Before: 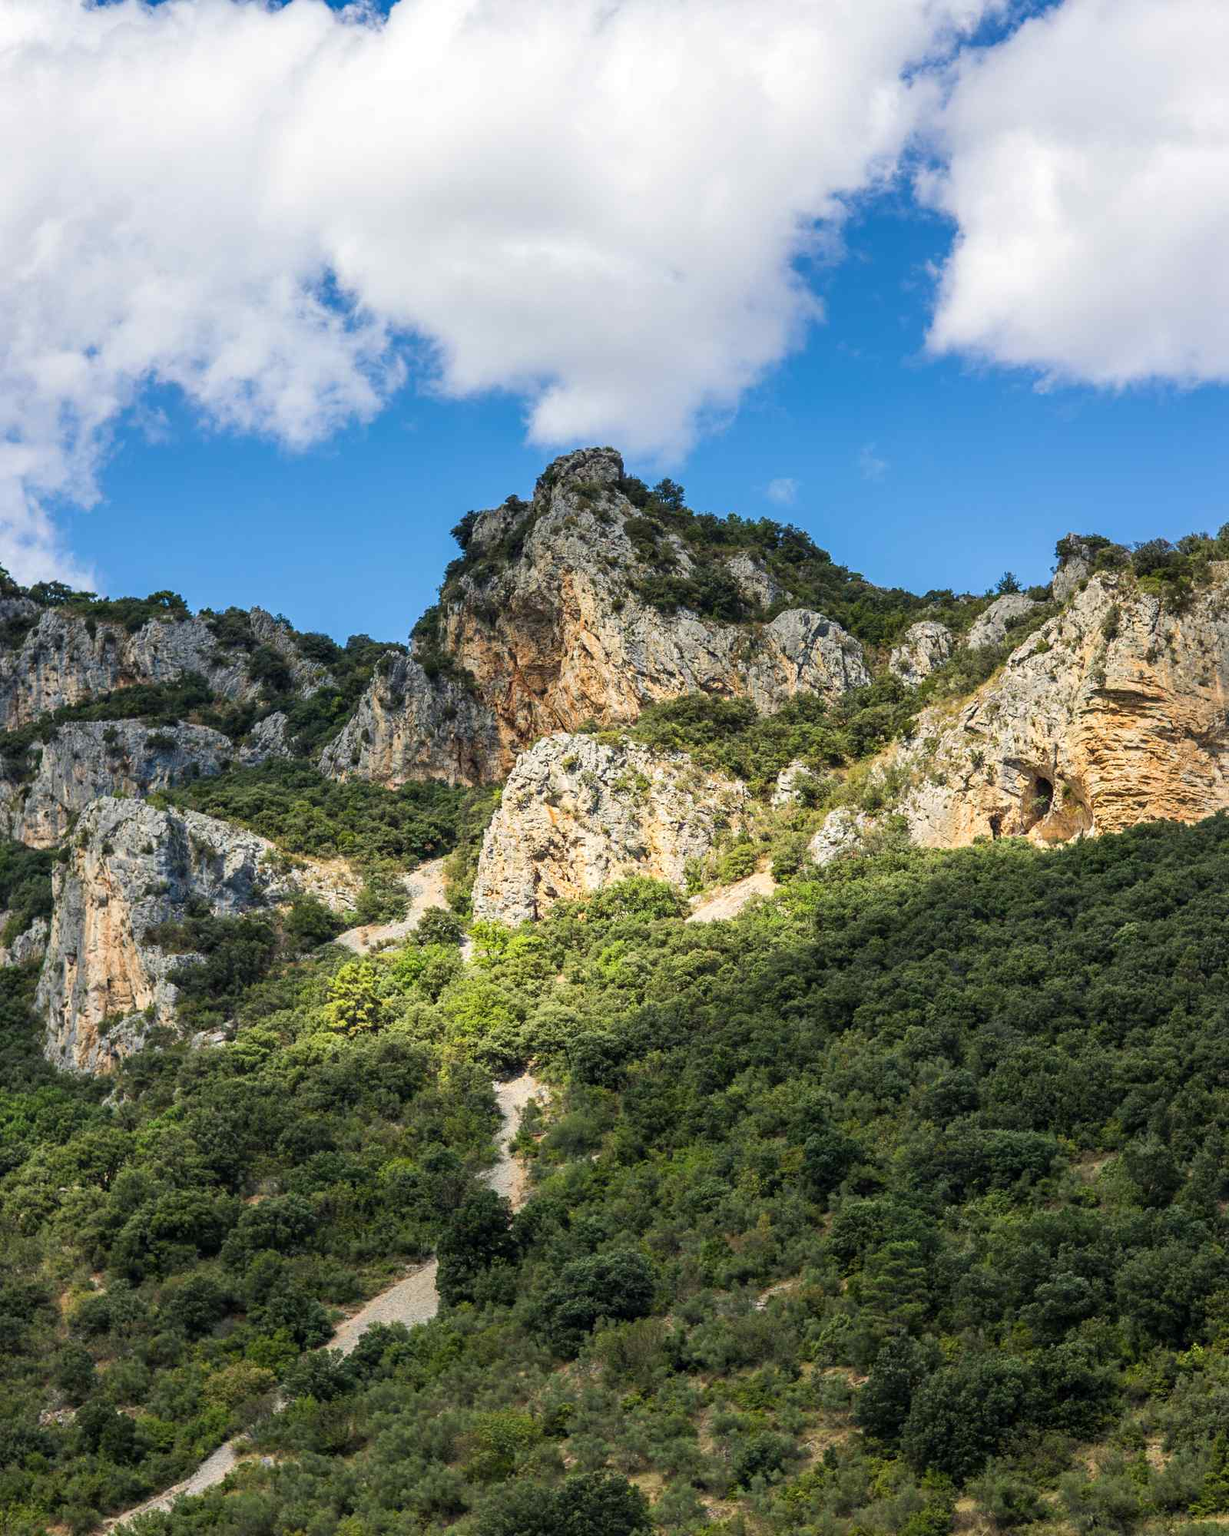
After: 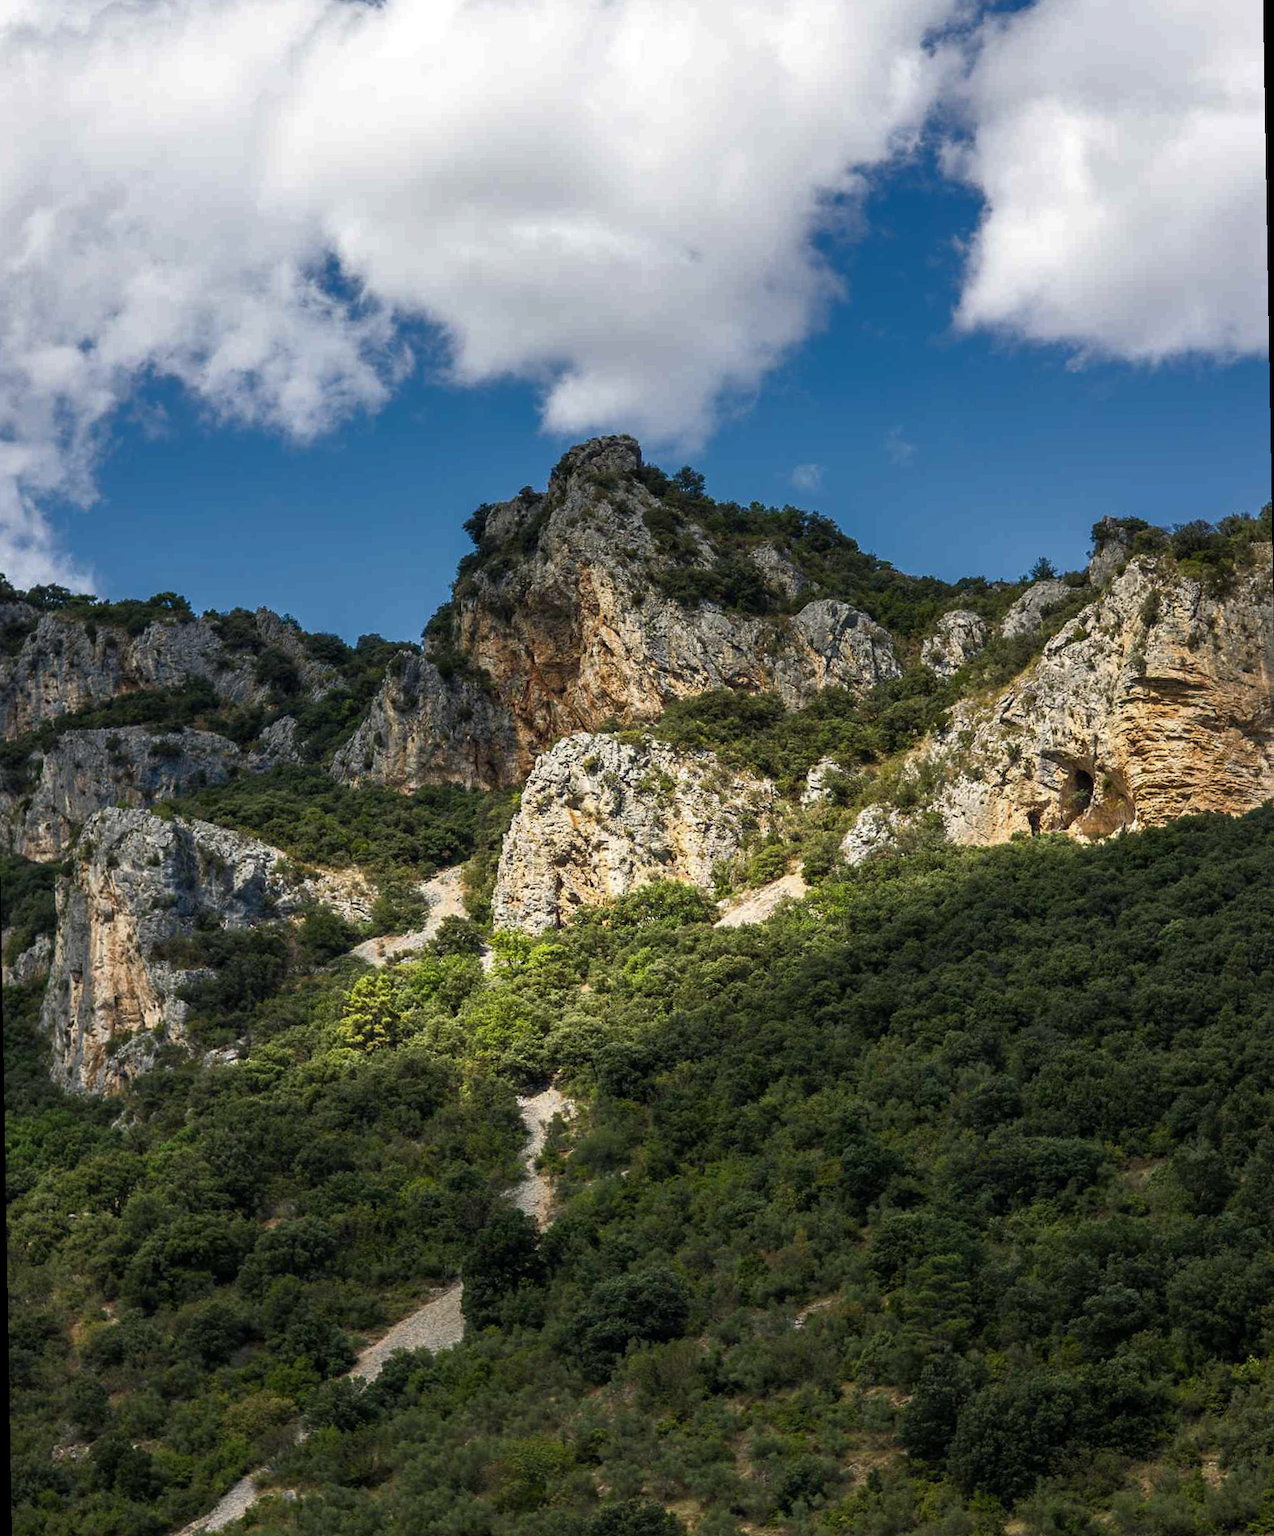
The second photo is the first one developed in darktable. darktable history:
rotate and perspective: rotation -1°, crop left 0.011, crop right 0.989, crop top 0.025, crop bottom 0.975
rgb curve: curves: ch0 [(0, 0) (0.415, 0.237) (1, 1)]
